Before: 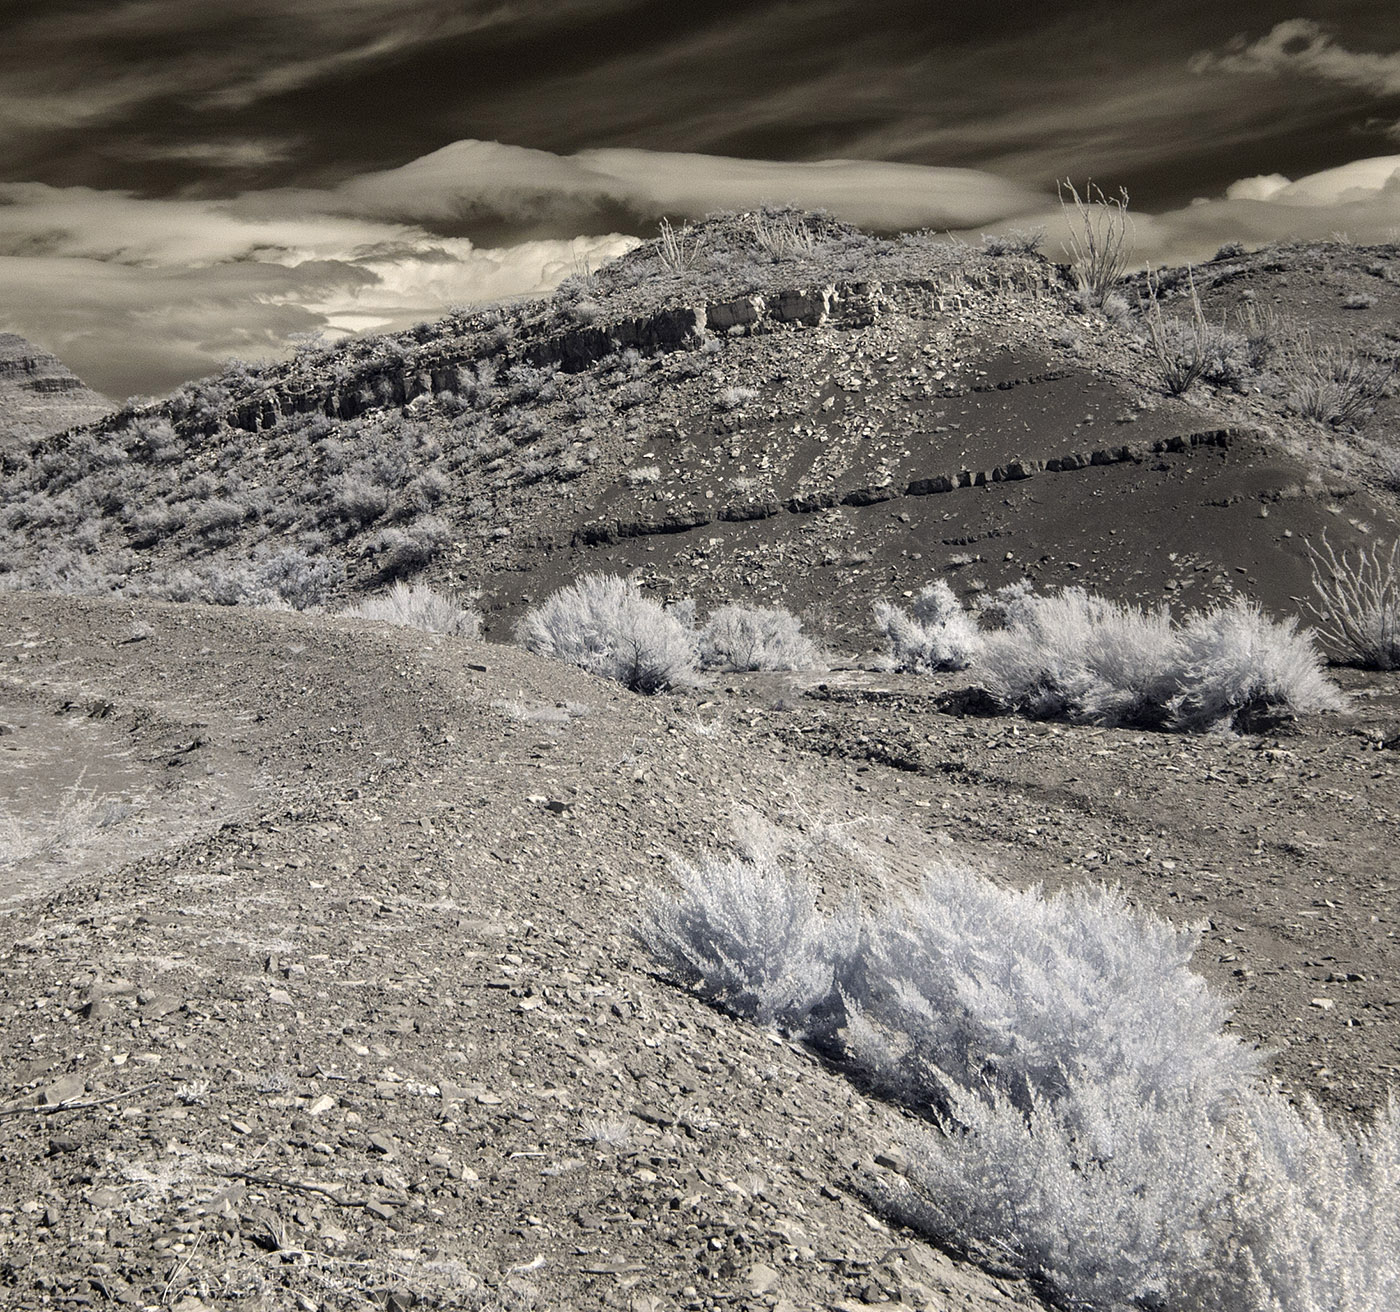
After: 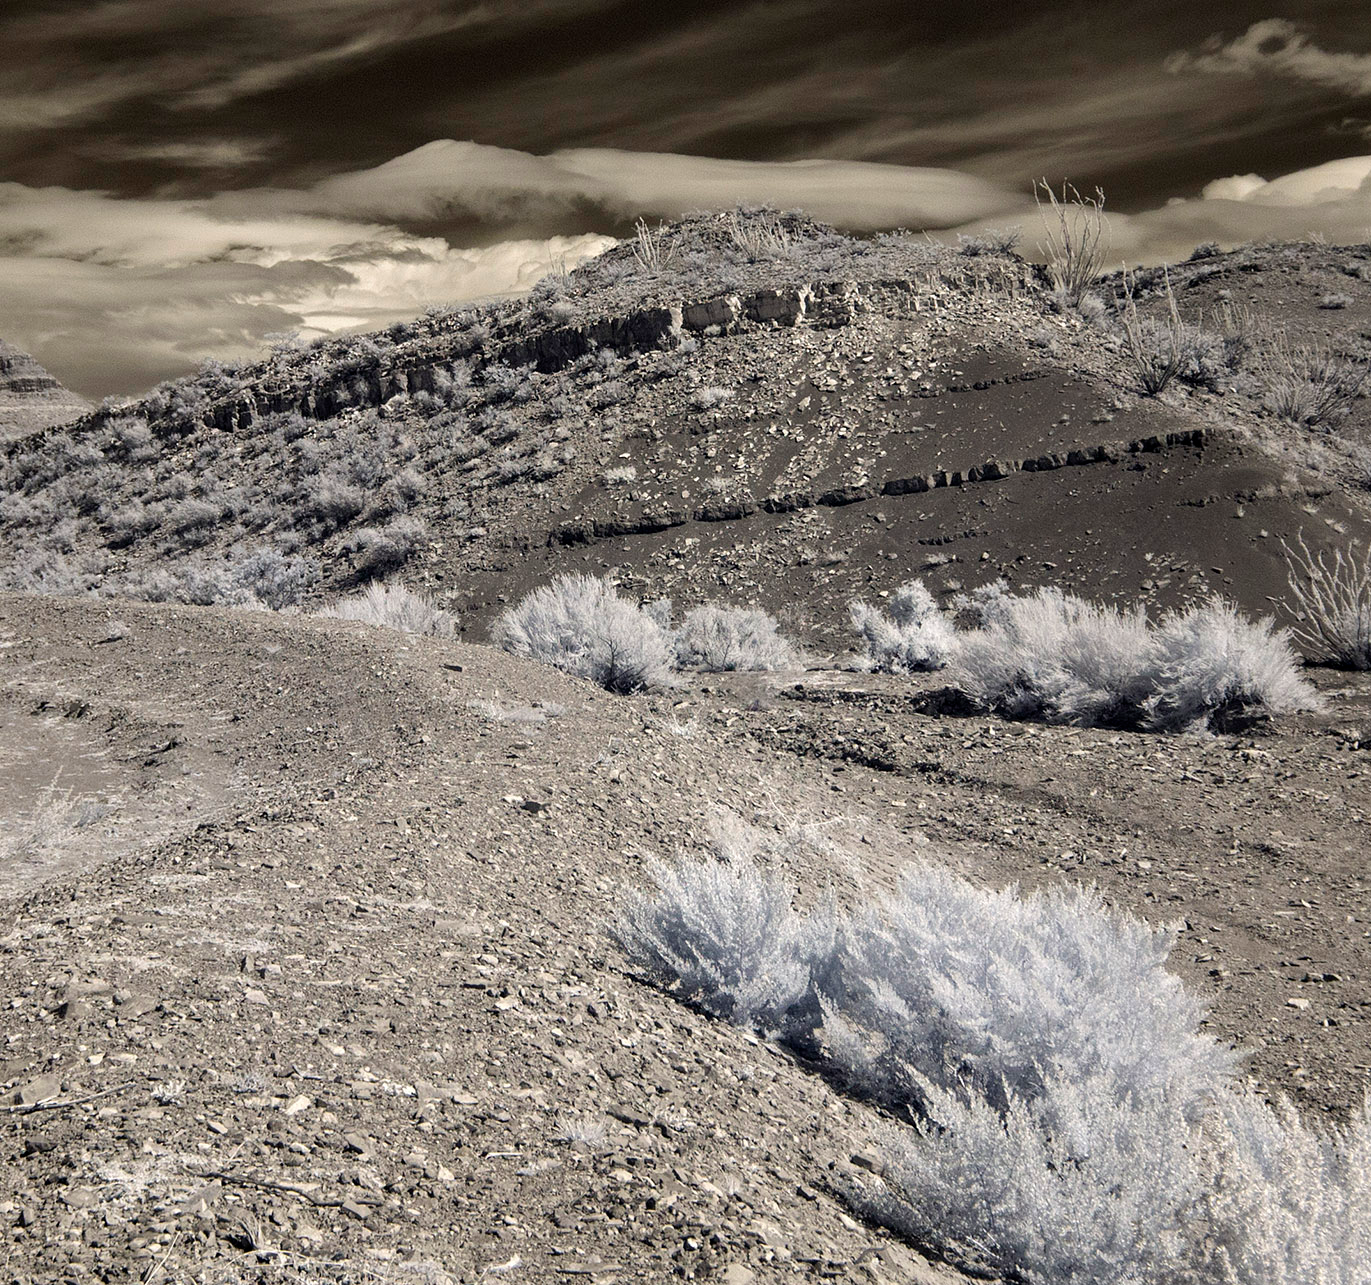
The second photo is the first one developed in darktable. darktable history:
crop: left 1.743%, right 0.268%, bottom 2.011%
velvia: strength 9.25%
